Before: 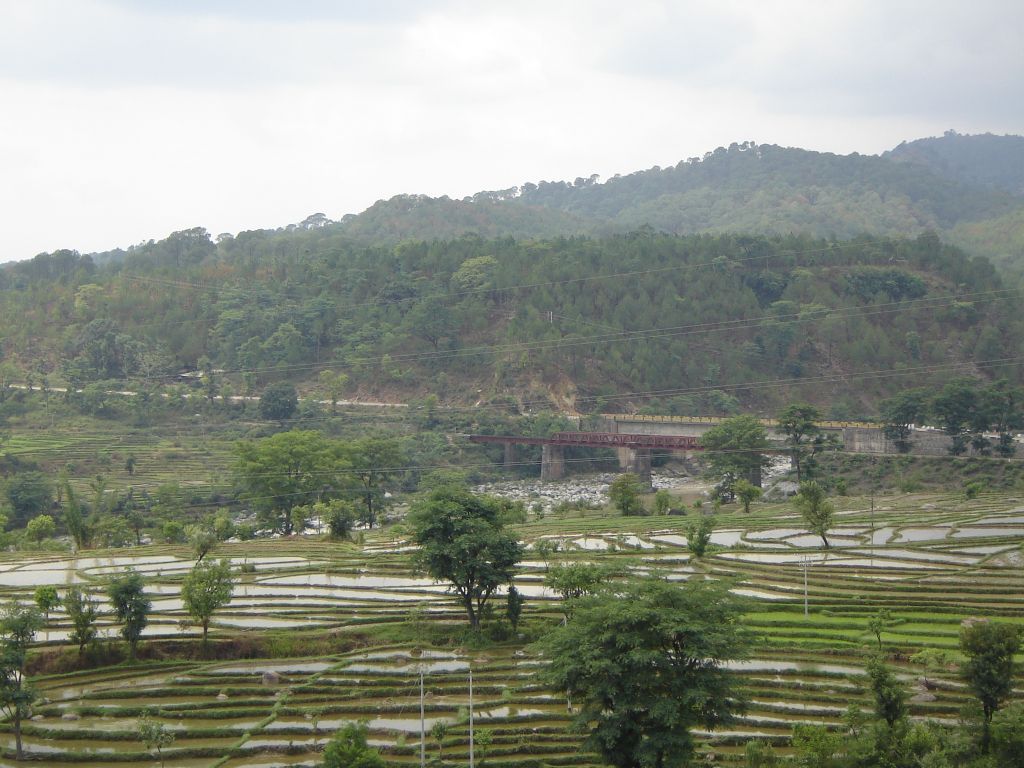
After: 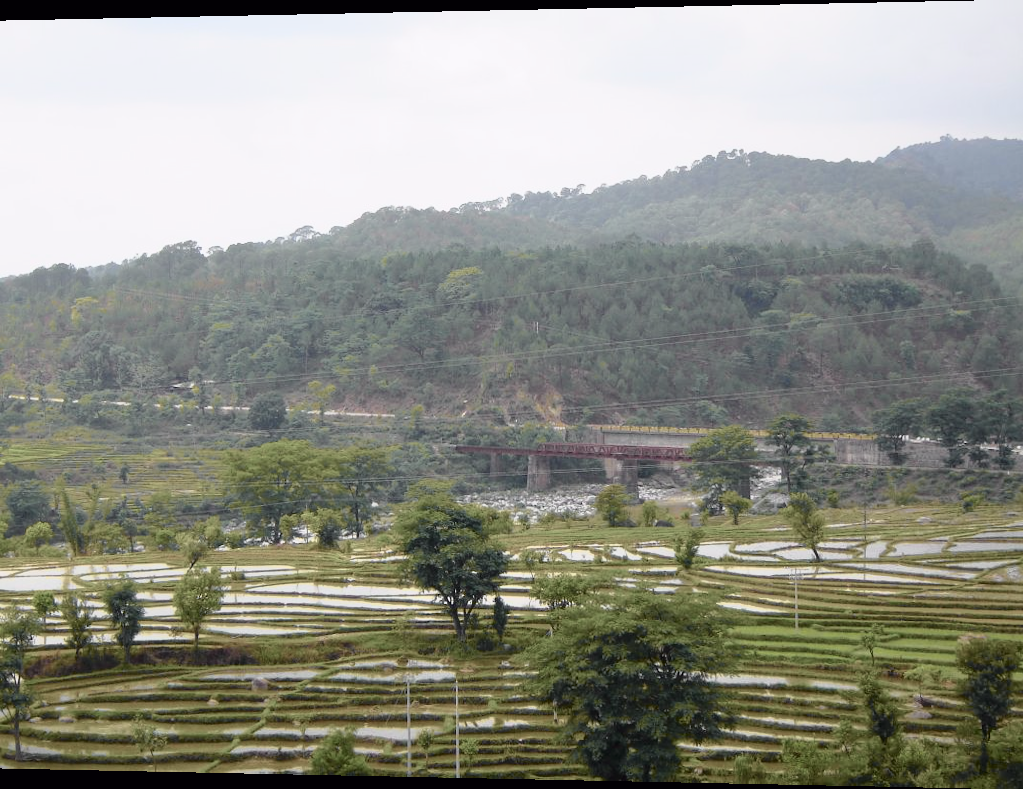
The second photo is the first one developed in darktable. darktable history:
tone curve: curves: ch0 [(0, 0) (0.105, 0.068) (0.195, 0.162) (0.283, 0.283) (0.384, 0.404) (0.485, 0.531) (0.638, 0.681) (0.795, 0.879) (1, 0.977)]; ch1 [(0, 0) (0.161, 0.092) (0.35, 0.33) (0.379, 0.401) (0.456, 0.469) (0.498, 0.503) (0.531, 0.537) (0.596, 0.621) (0.635, 0.671) (1, 1)]; ch2 [(0, 0) (0.371, 0.362) (0.437, 0.437) (0.483, 0.484) (0.53, 0.515) (0.56, 0.58) (0.622, 0.606) (1, 1)], color space Lab, independent channels, preserve colors none
rotate and perspective: lens shift (horizontal) -0.055, automatic cropping off
white balance: emerald 1
